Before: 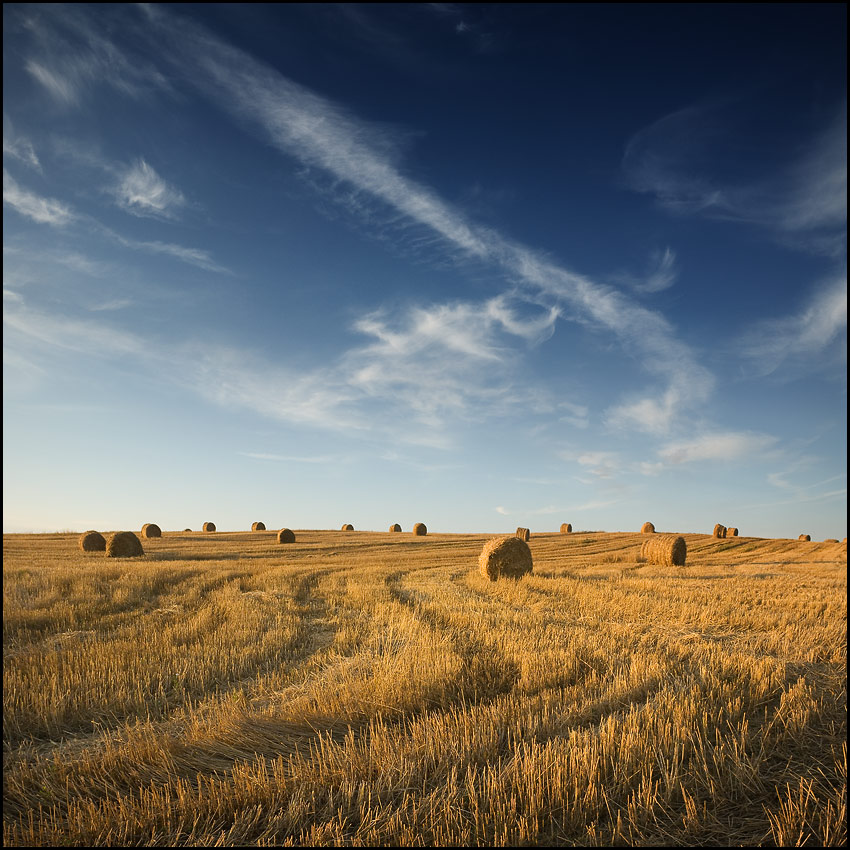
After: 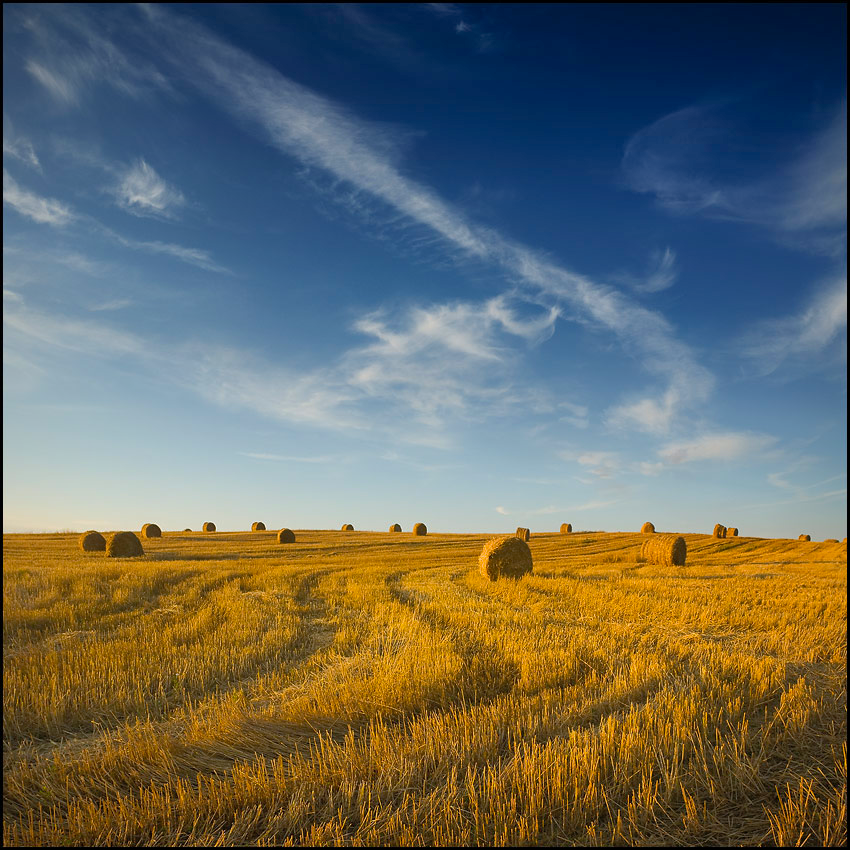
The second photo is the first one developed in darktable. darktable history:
shadows and highlights: on, module defaults
color balance rgb: perceptual saturation grading › global saturation 20%, global vibrance 20%
